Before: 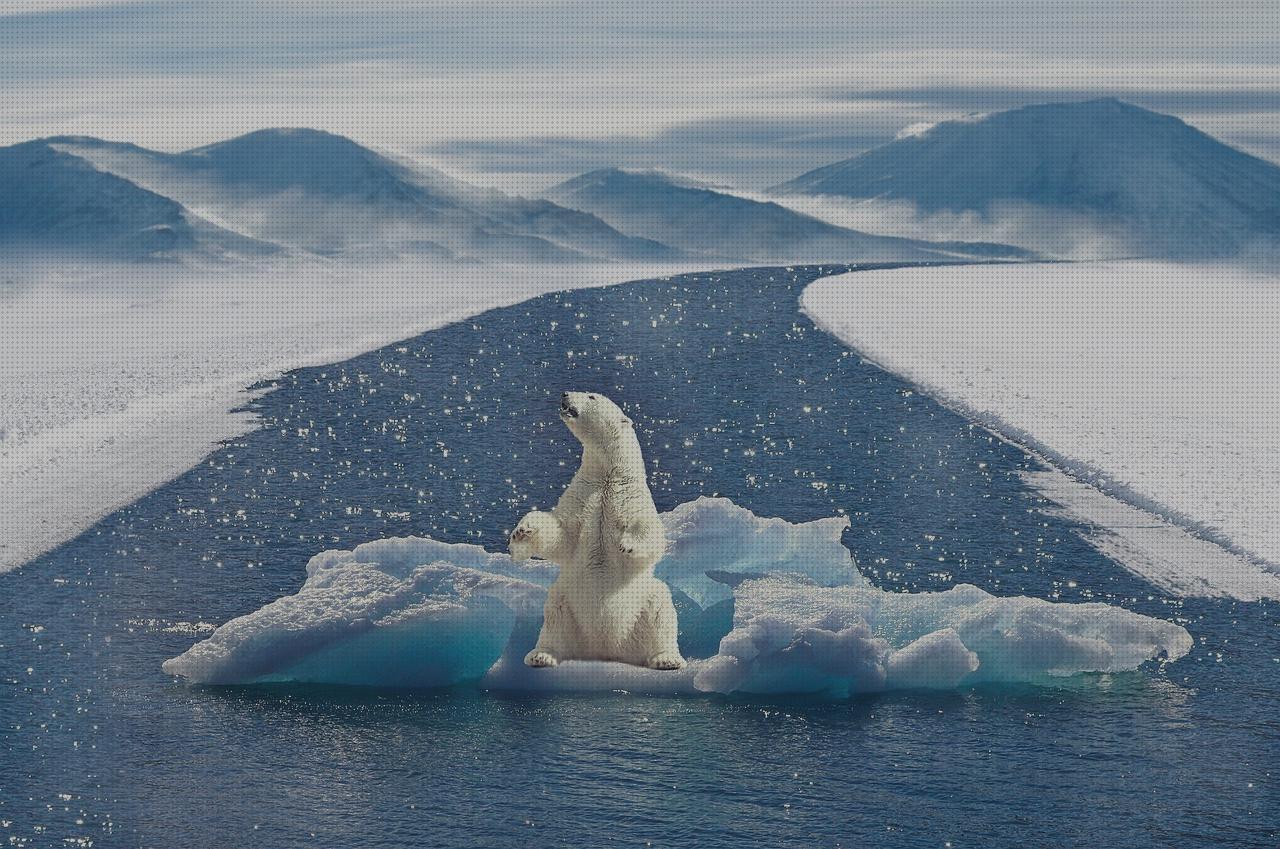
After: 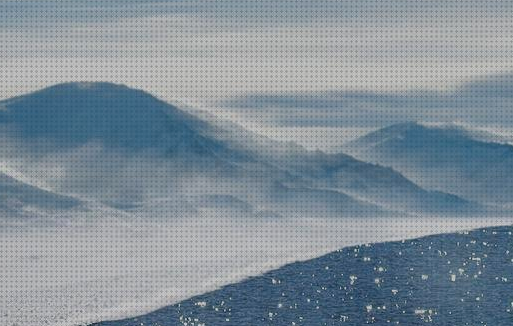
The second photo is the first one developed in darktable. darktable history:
crop: left 15.71%, top 5.448%, right 44.189%, bottom 56.136%
shadows and highlights: radius 106.05, shadows 23.48, highlights -57.69, low approximation 0.01, soften with gaussian
color balance rgb: shadows lift › chroma 2.065%, shadows lift › hue 214.15°, perceptual saturation grading › global saturation 0.852%, global vibrance 11.3%
